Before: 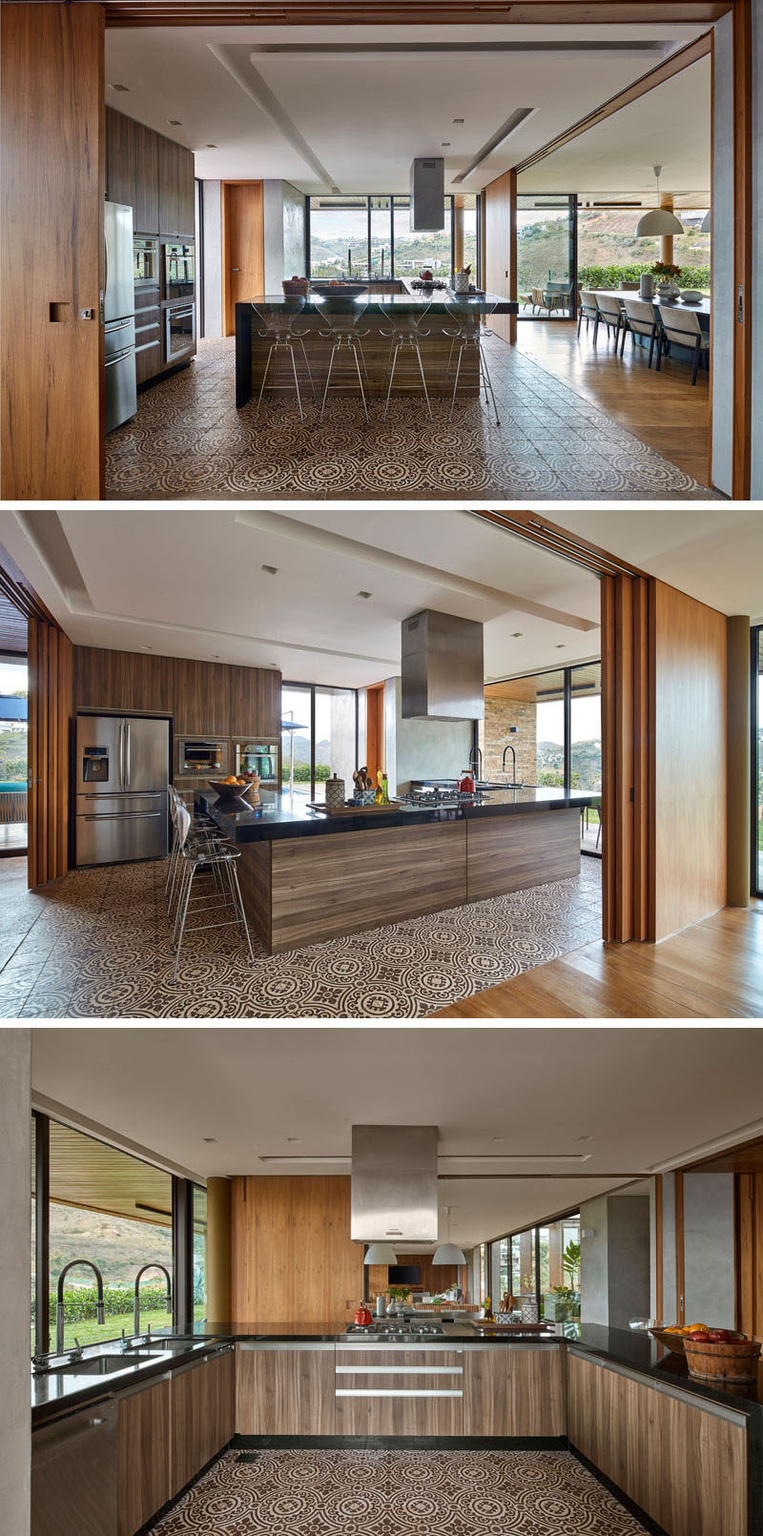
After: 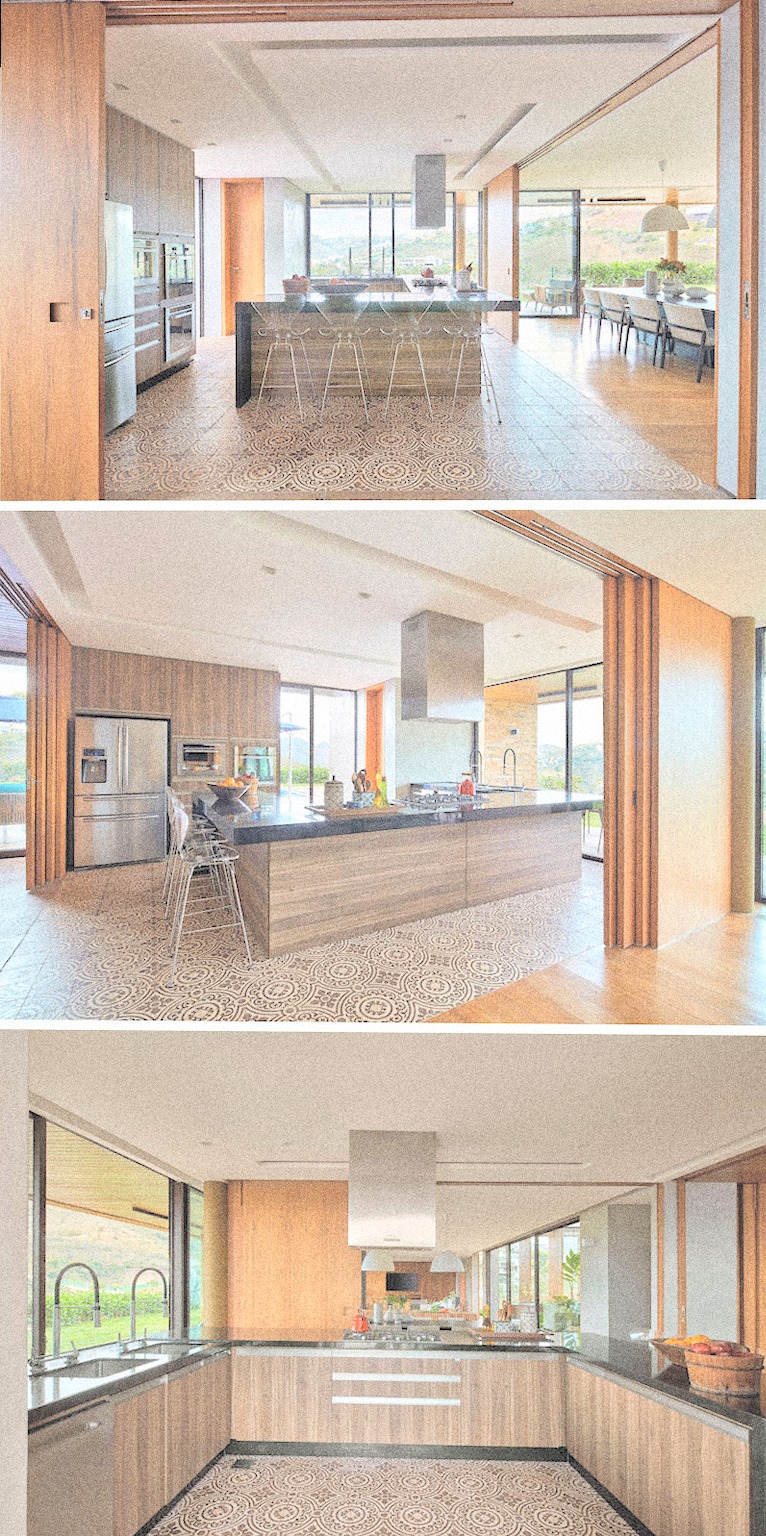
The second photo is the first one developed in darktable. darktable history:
grain: coarseness 14.49 ISO, strength 48.04%, mid-tones bias 35%
rotate and perspective: rotation 0.192°, lens shift (horizontal) -0.015, crop left 0.005, crop right 0.996, crop top 0.006, crop bottom 0.99
contrast brightness saturation: brightness 1
